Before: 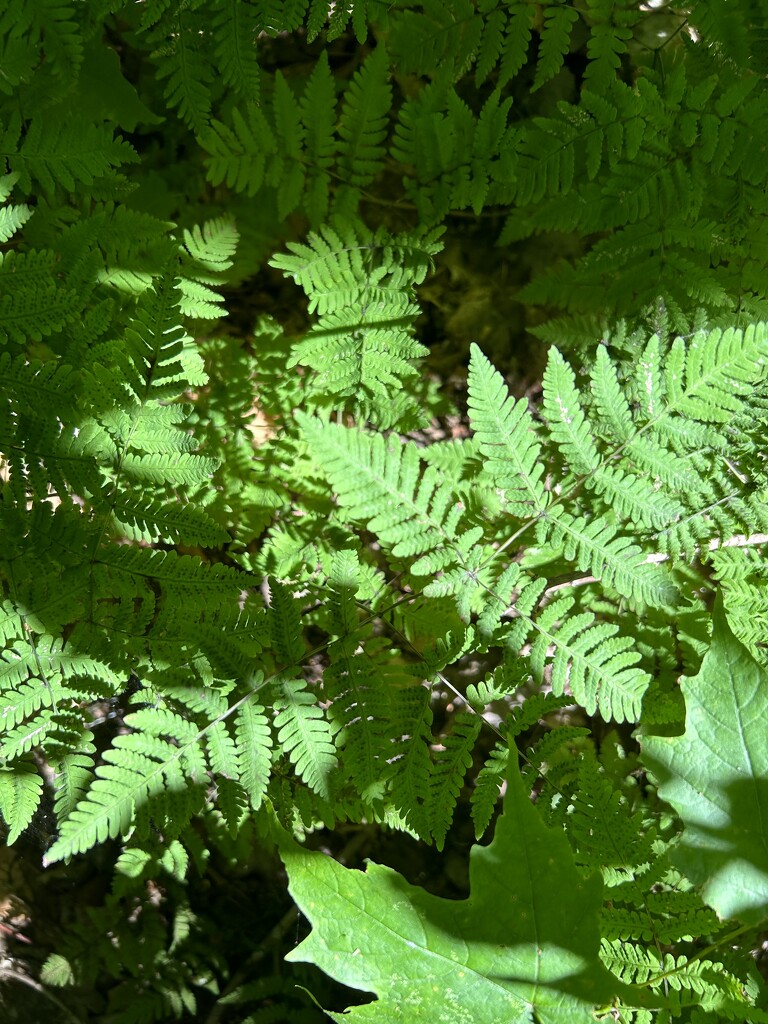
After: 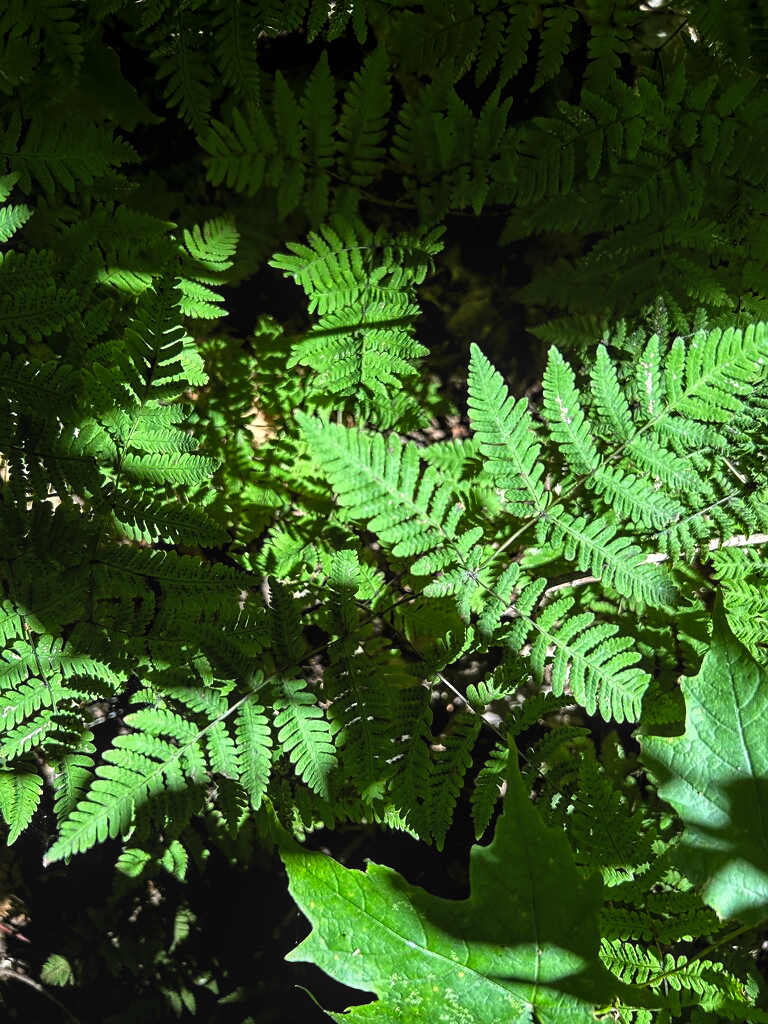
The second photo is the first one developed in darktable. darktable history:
levels: levels [0.101, 0.578, 0.953]
local contrast: detail 110%
sharpen: amount 0.215
